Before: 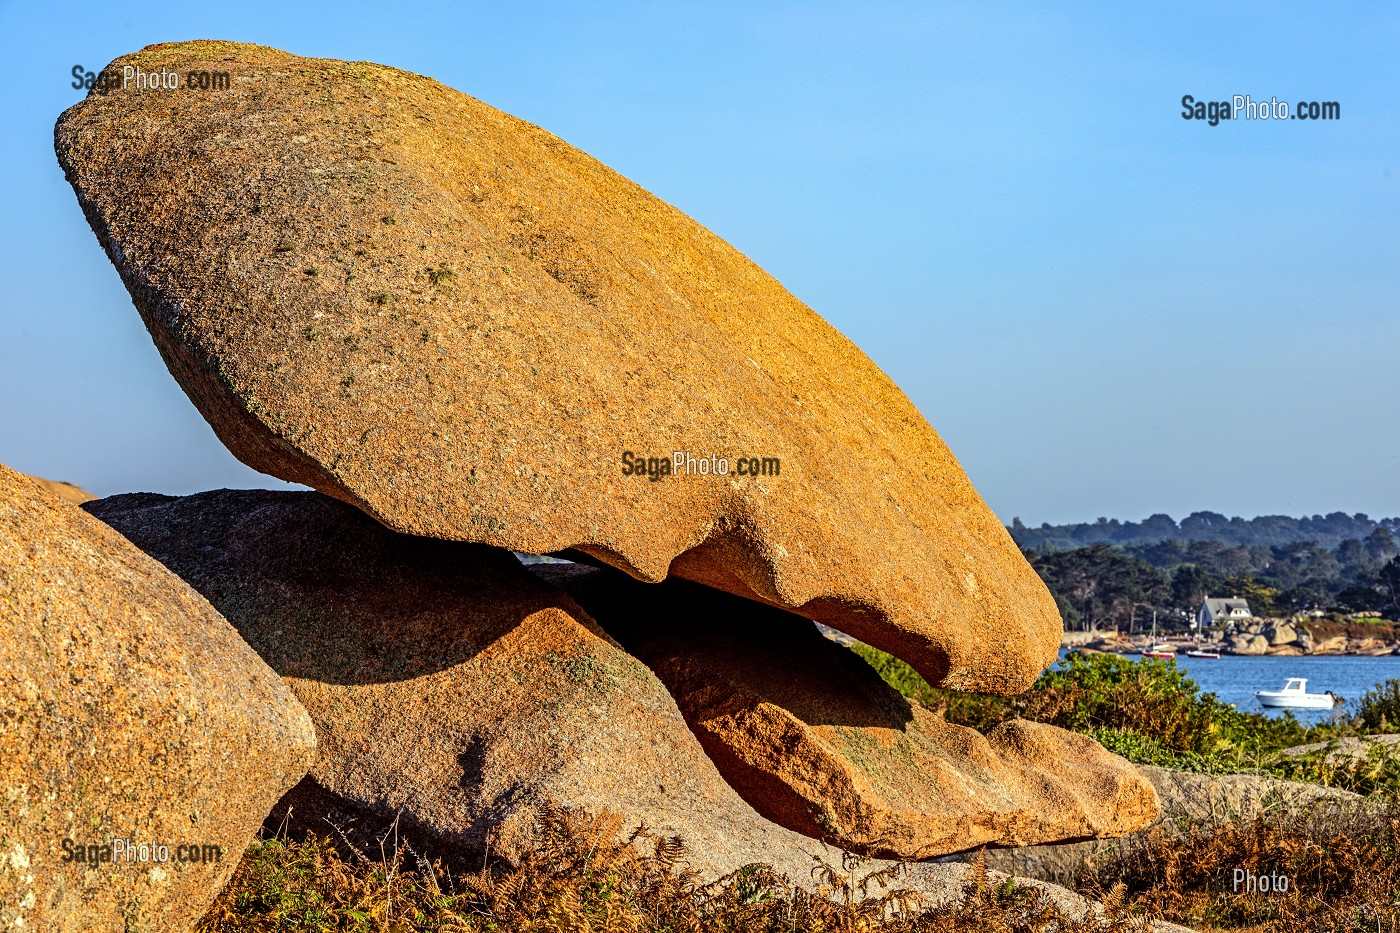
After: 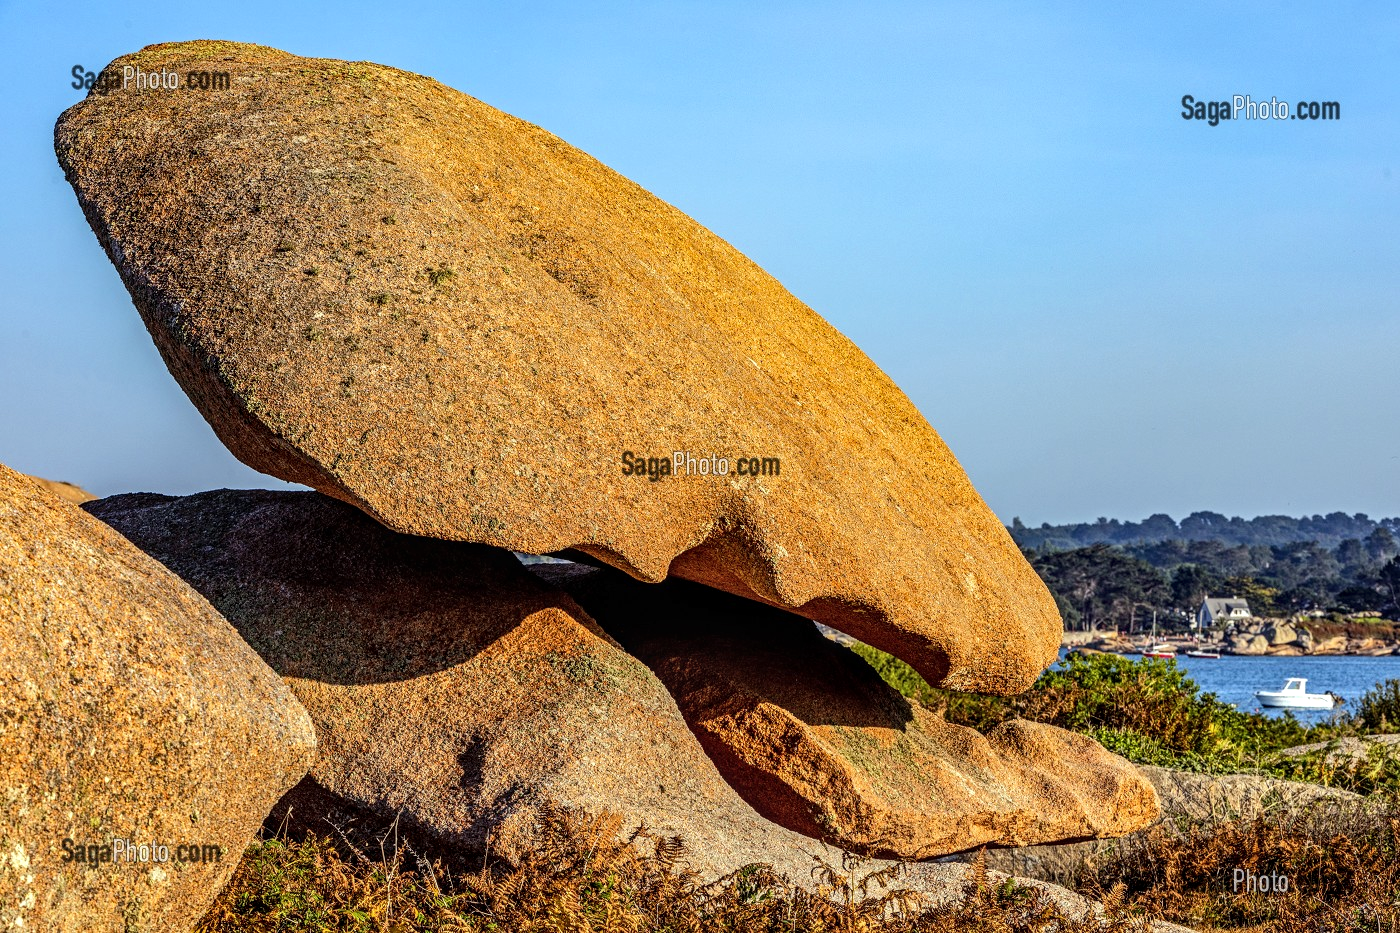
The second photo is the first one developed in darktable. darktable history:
local contrast: on, module defaults
base curve: curves: ch0 [(0, 0) (0.283, 0.295) (1, 1)]
